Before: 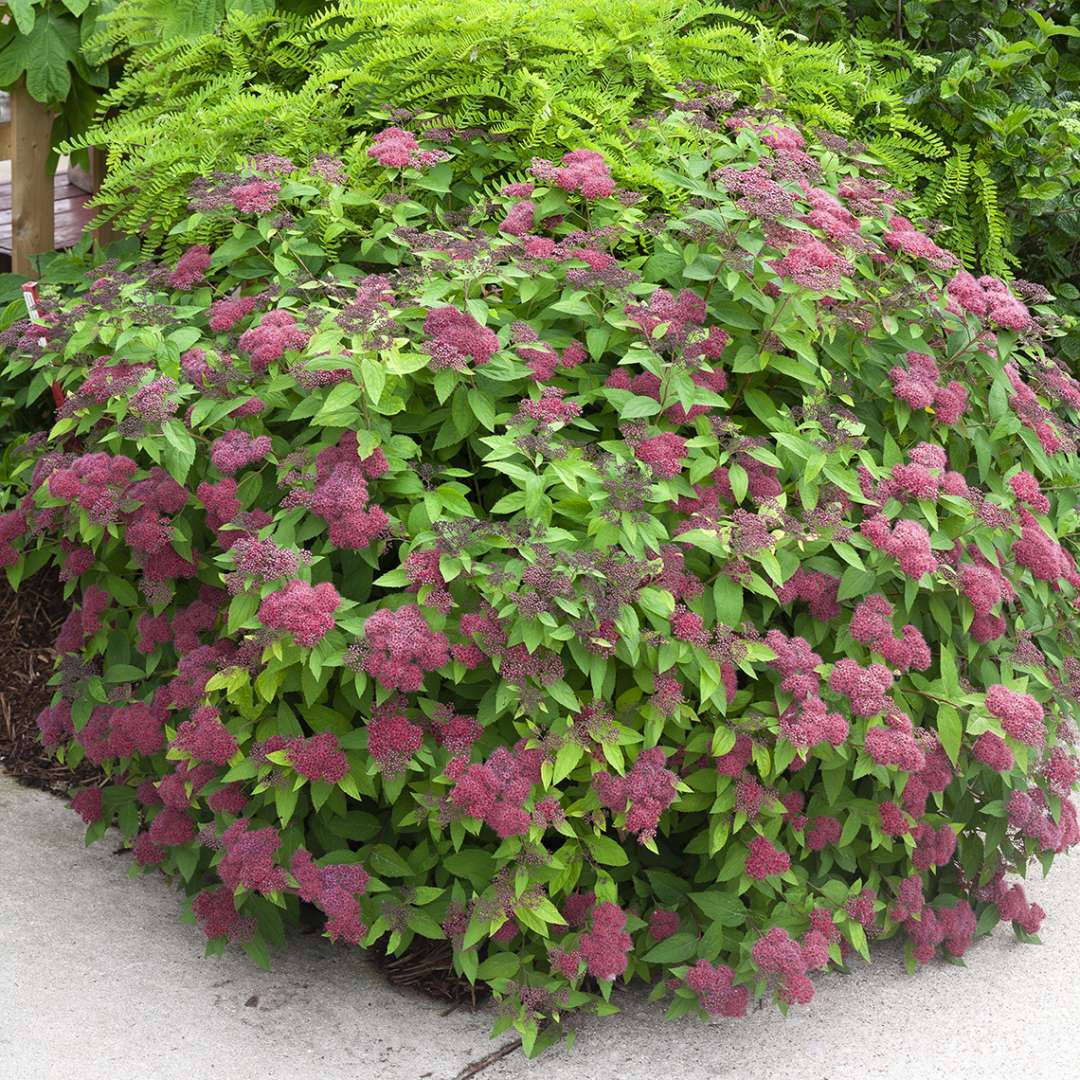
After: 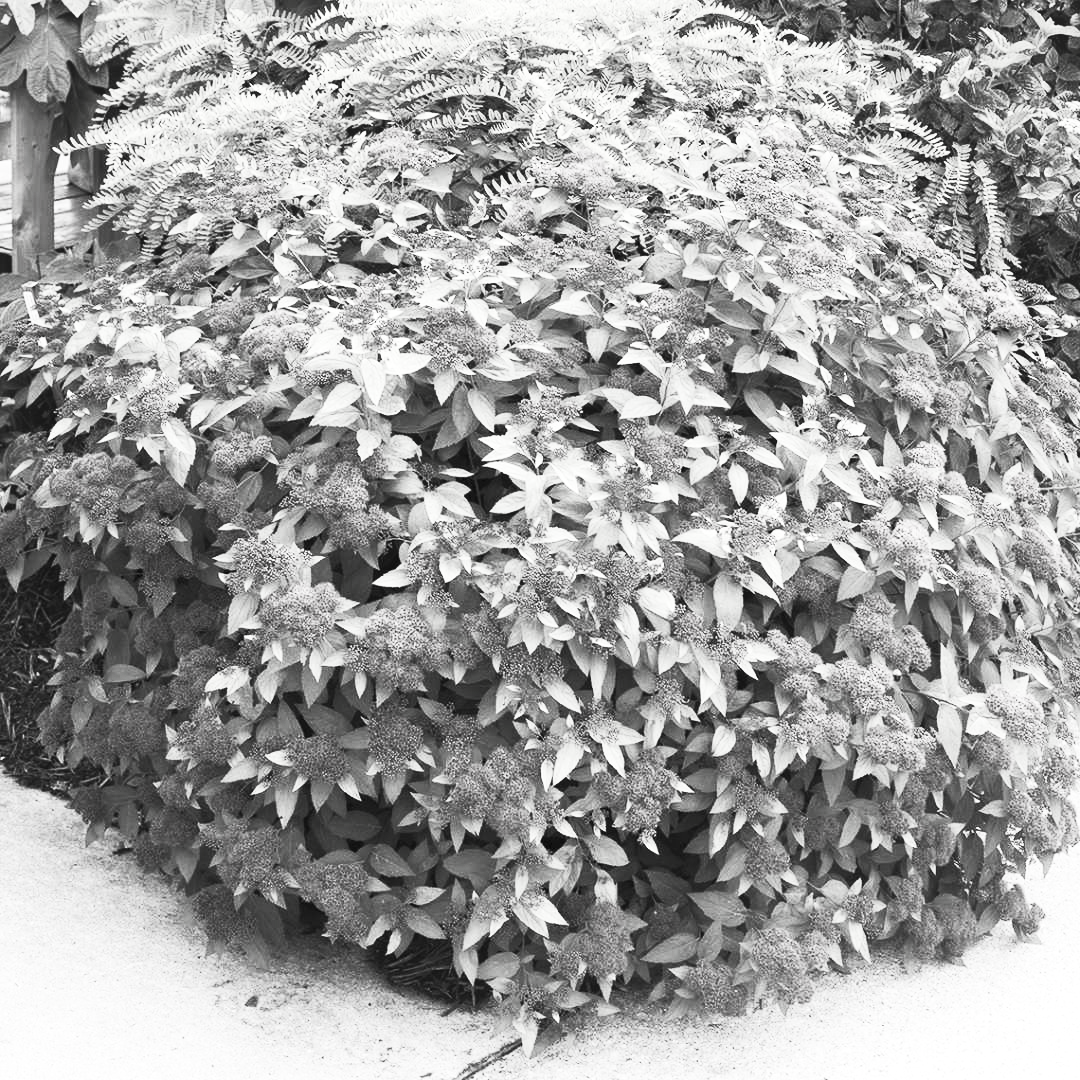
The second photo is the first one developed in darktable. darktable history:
shadows and highlights: shadows 61.84, white point adjustment 0.353, highlights -34.08, compress 84.09%
contrast brightness saturation: contrast 0.524, brightness 0.466, saturation -0.988
